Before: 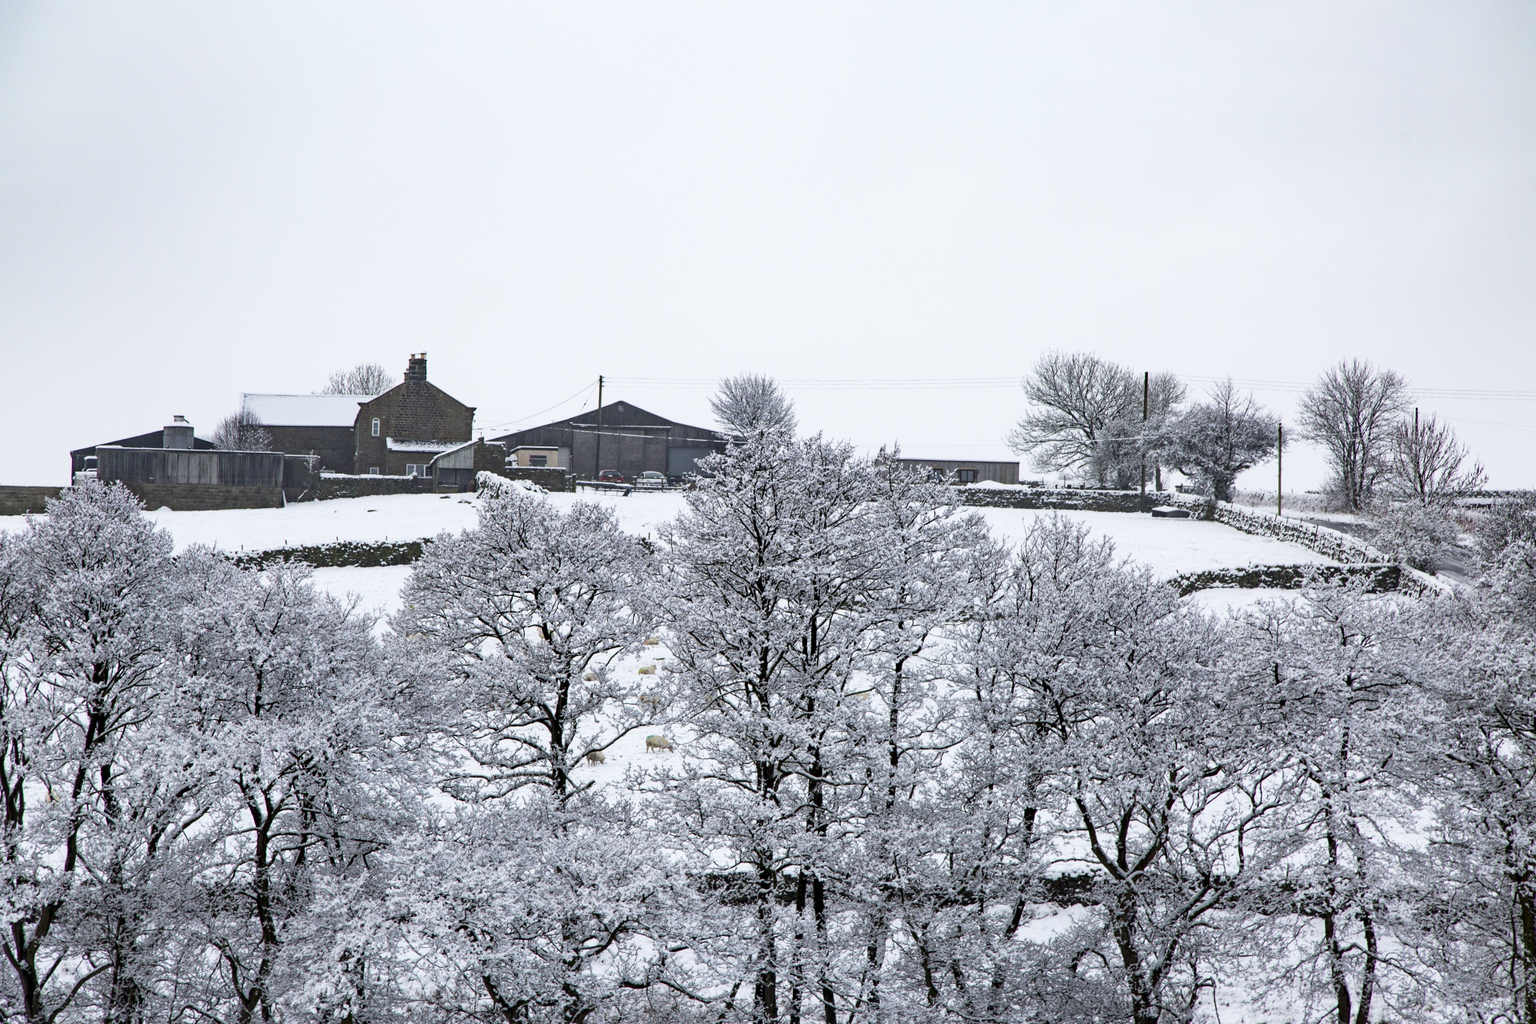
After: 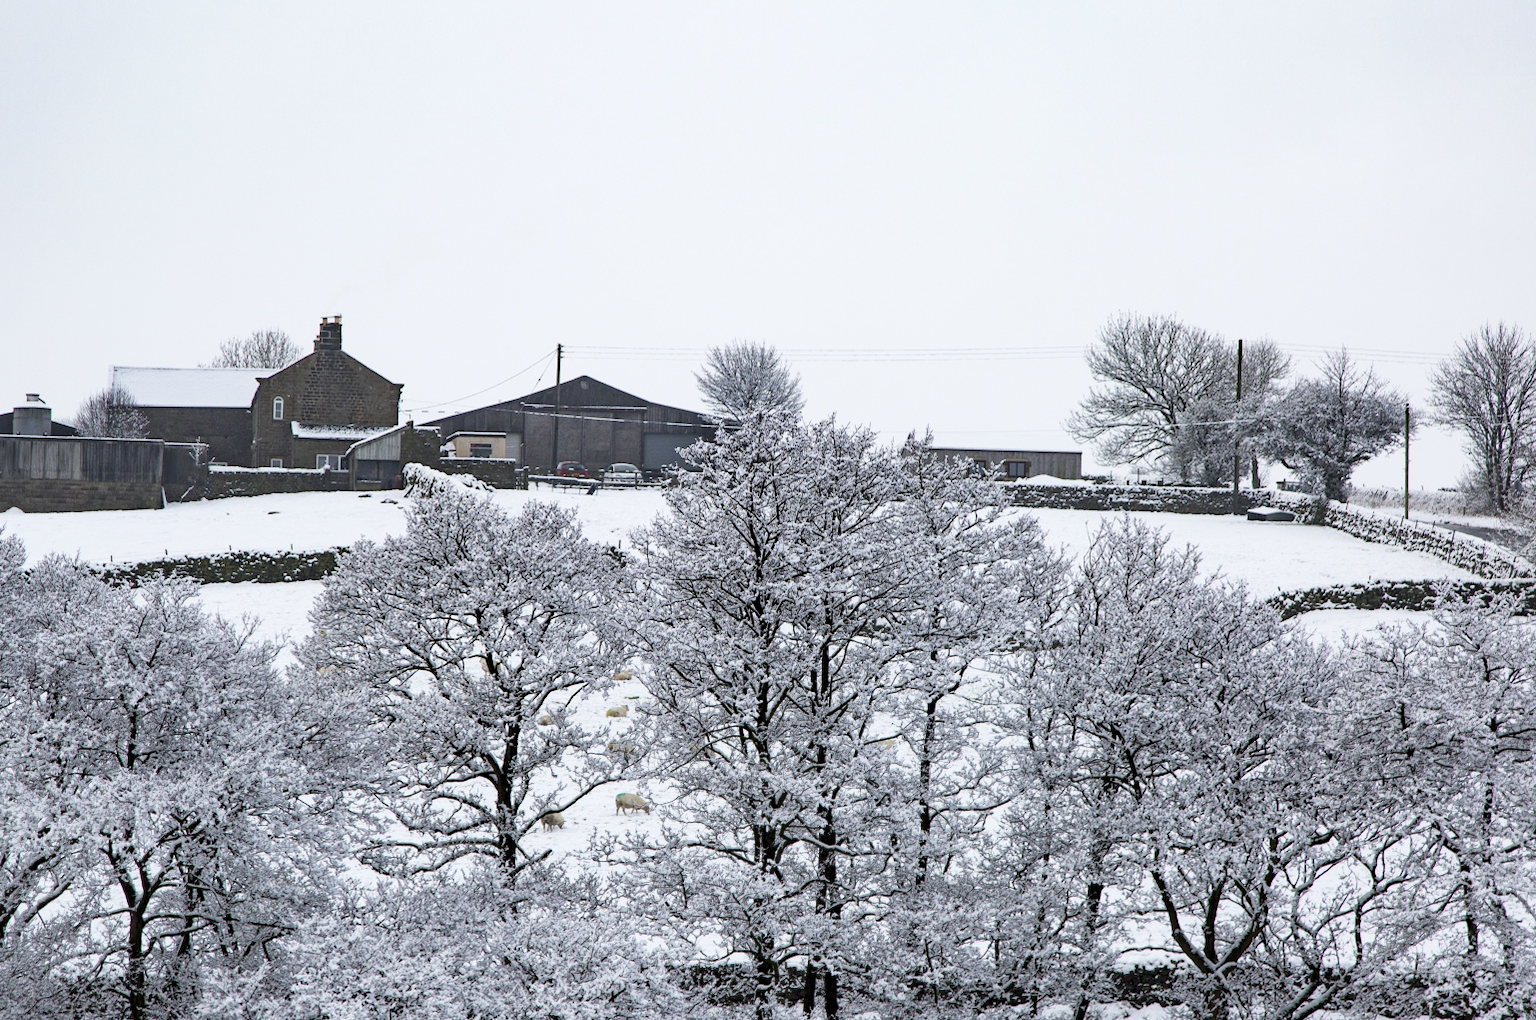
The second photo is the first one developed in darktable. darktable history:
crop and rotate: left 9.962%, top 9.839%, right 9.895%, bottom 10.308%
